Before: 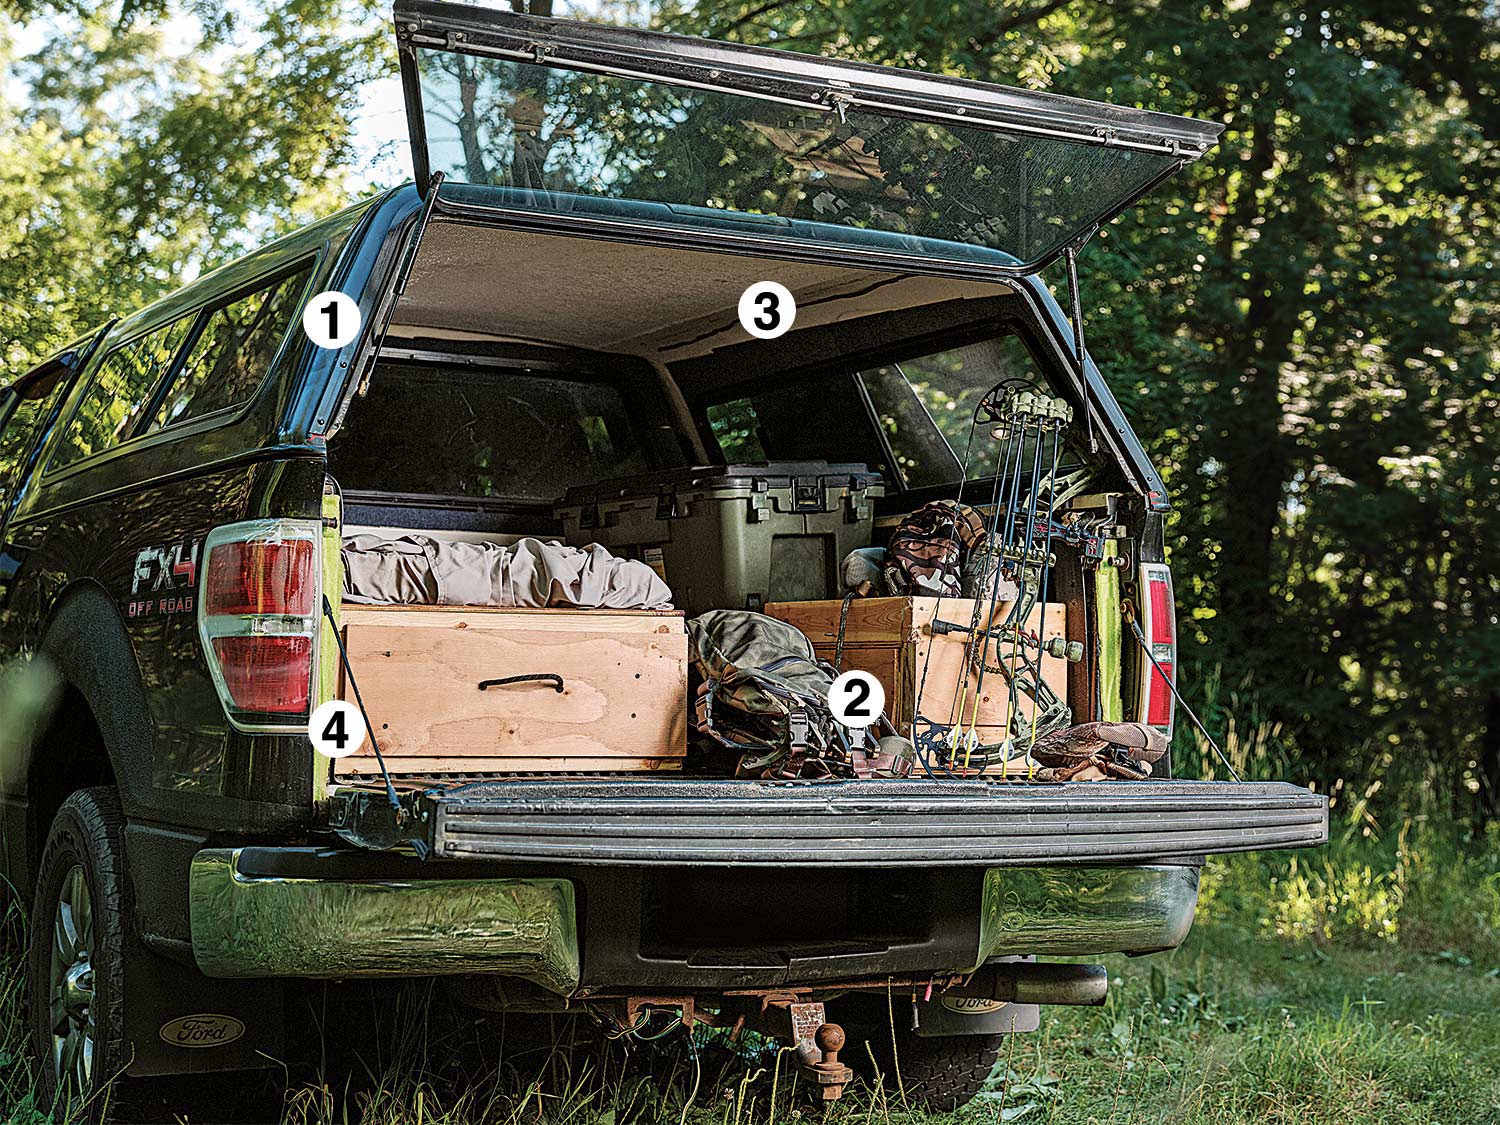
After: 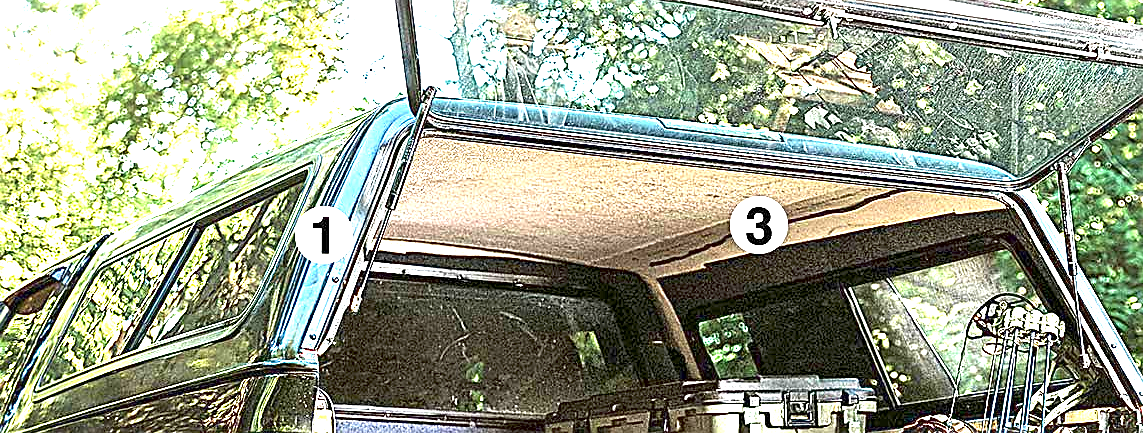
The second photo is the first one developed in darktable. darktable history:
sharpen: amount 0.596
exposure: exposure 2.988 EV, compensate highlight preservation false
contrast brightness saturation: saturation -0.065
crop: left 0.581%, top 7.644%, right 23.17%, bottom 53.867%
